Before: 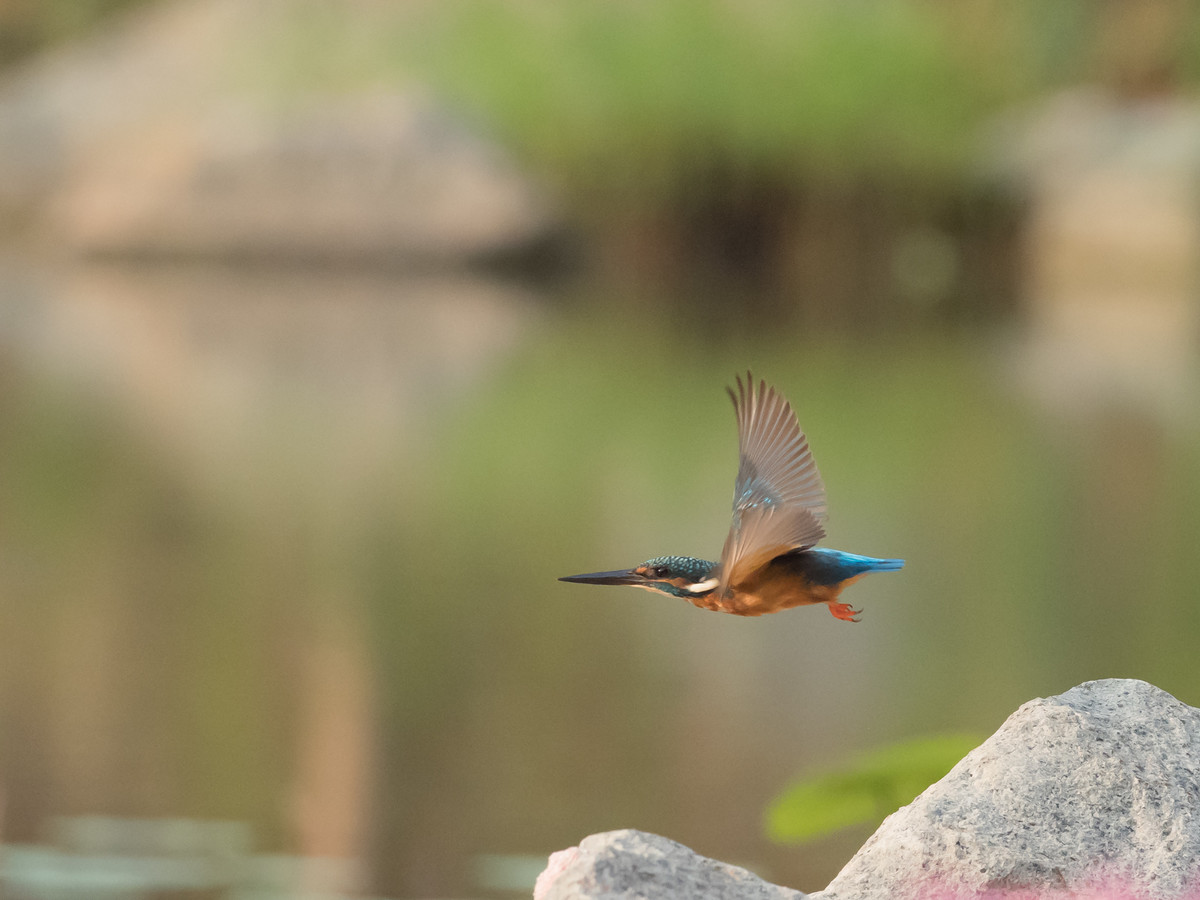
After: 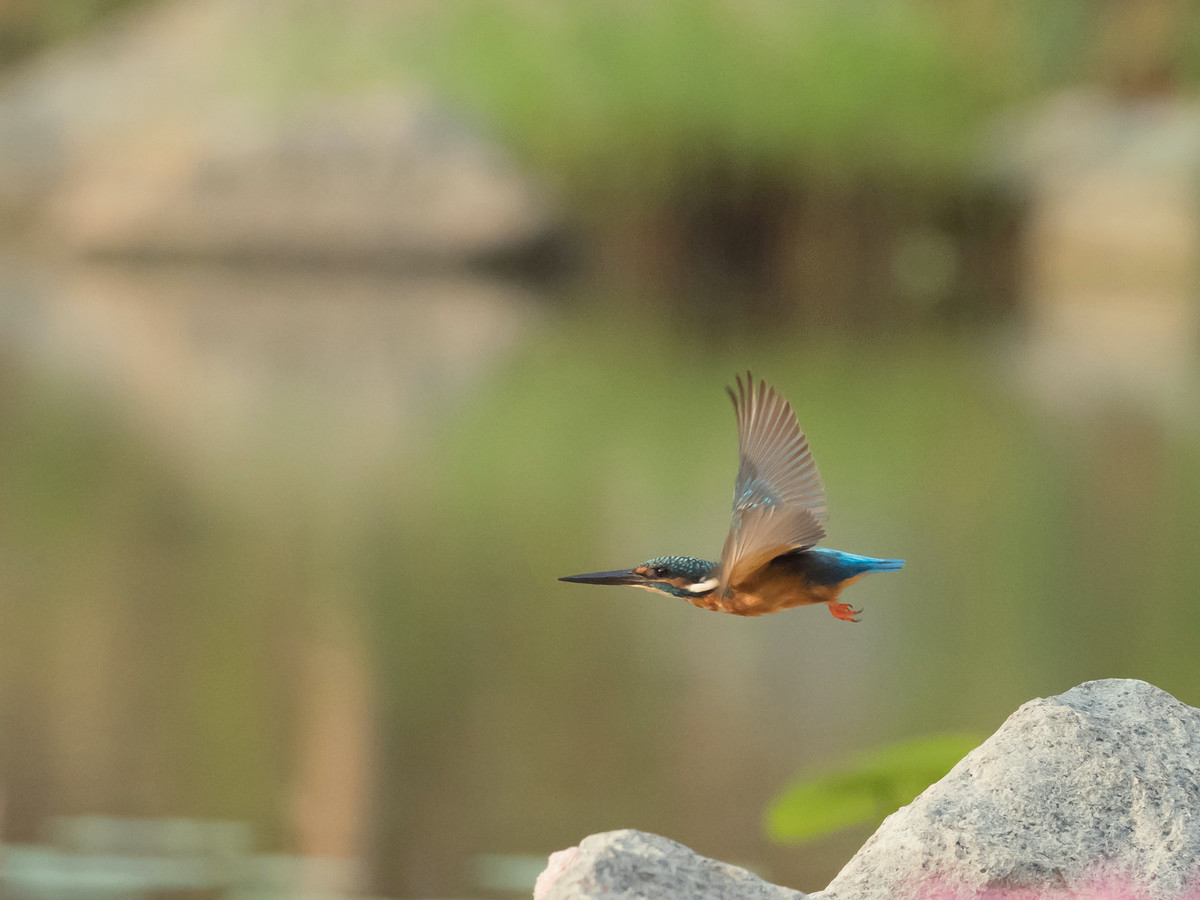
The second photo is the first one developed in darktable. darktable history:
color correction: highlights a* -2.6, highlights b* 2.53
